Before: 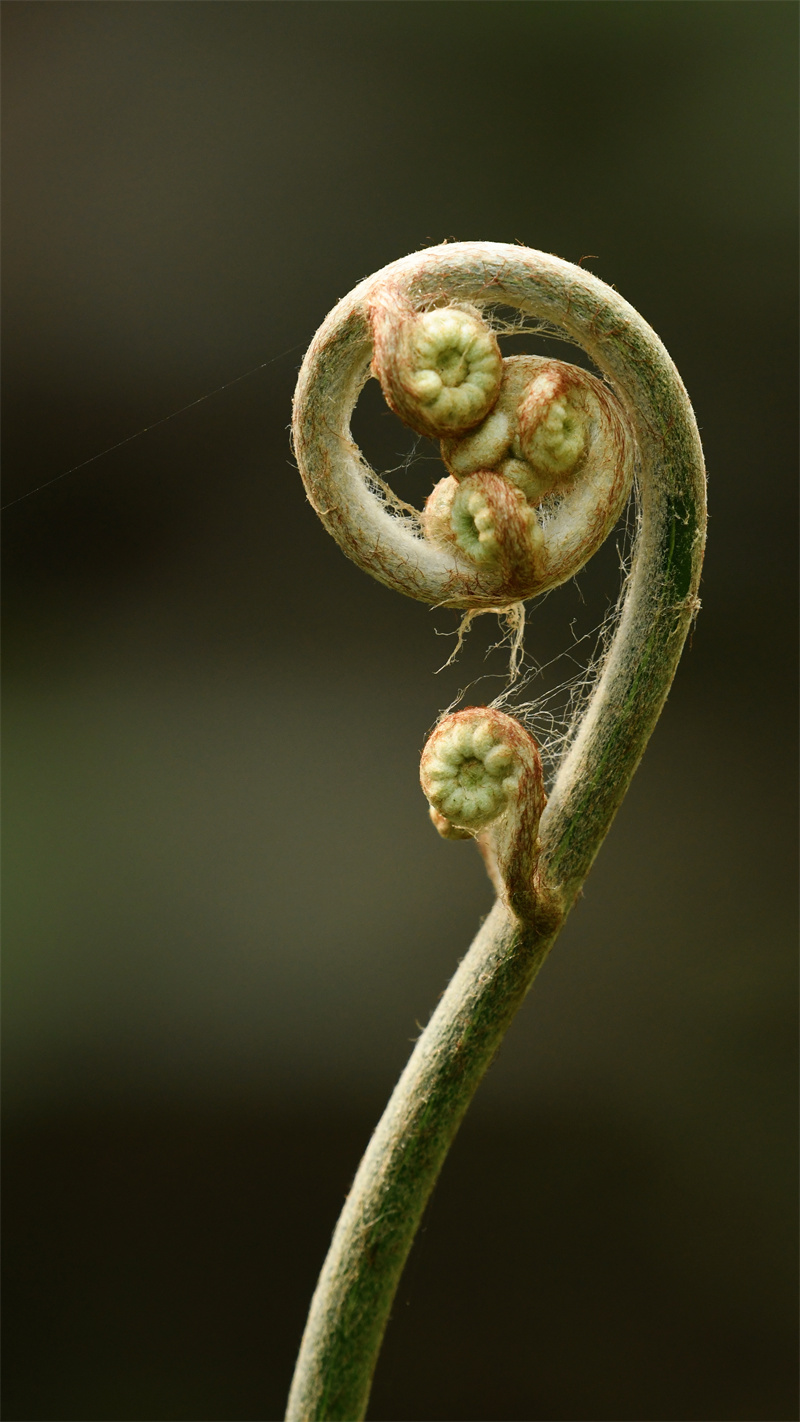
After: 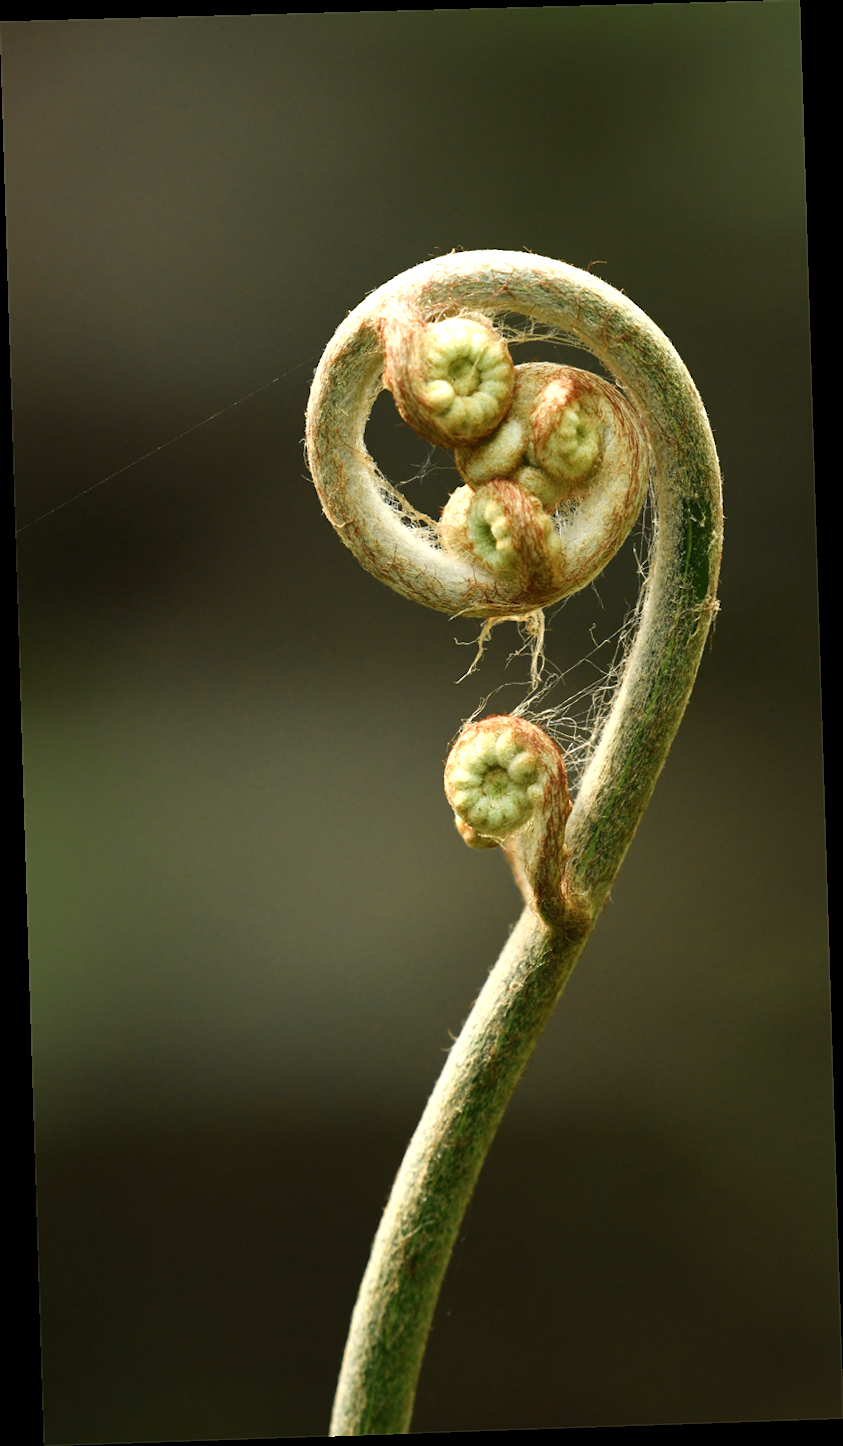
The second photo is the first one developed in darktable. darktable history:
exposure: exposure 0.564 EV, compensate highlight preservation false
rotate and perspective: rotation -1.77°, lens shift (horizontal) 0.004, automatic cropping off
